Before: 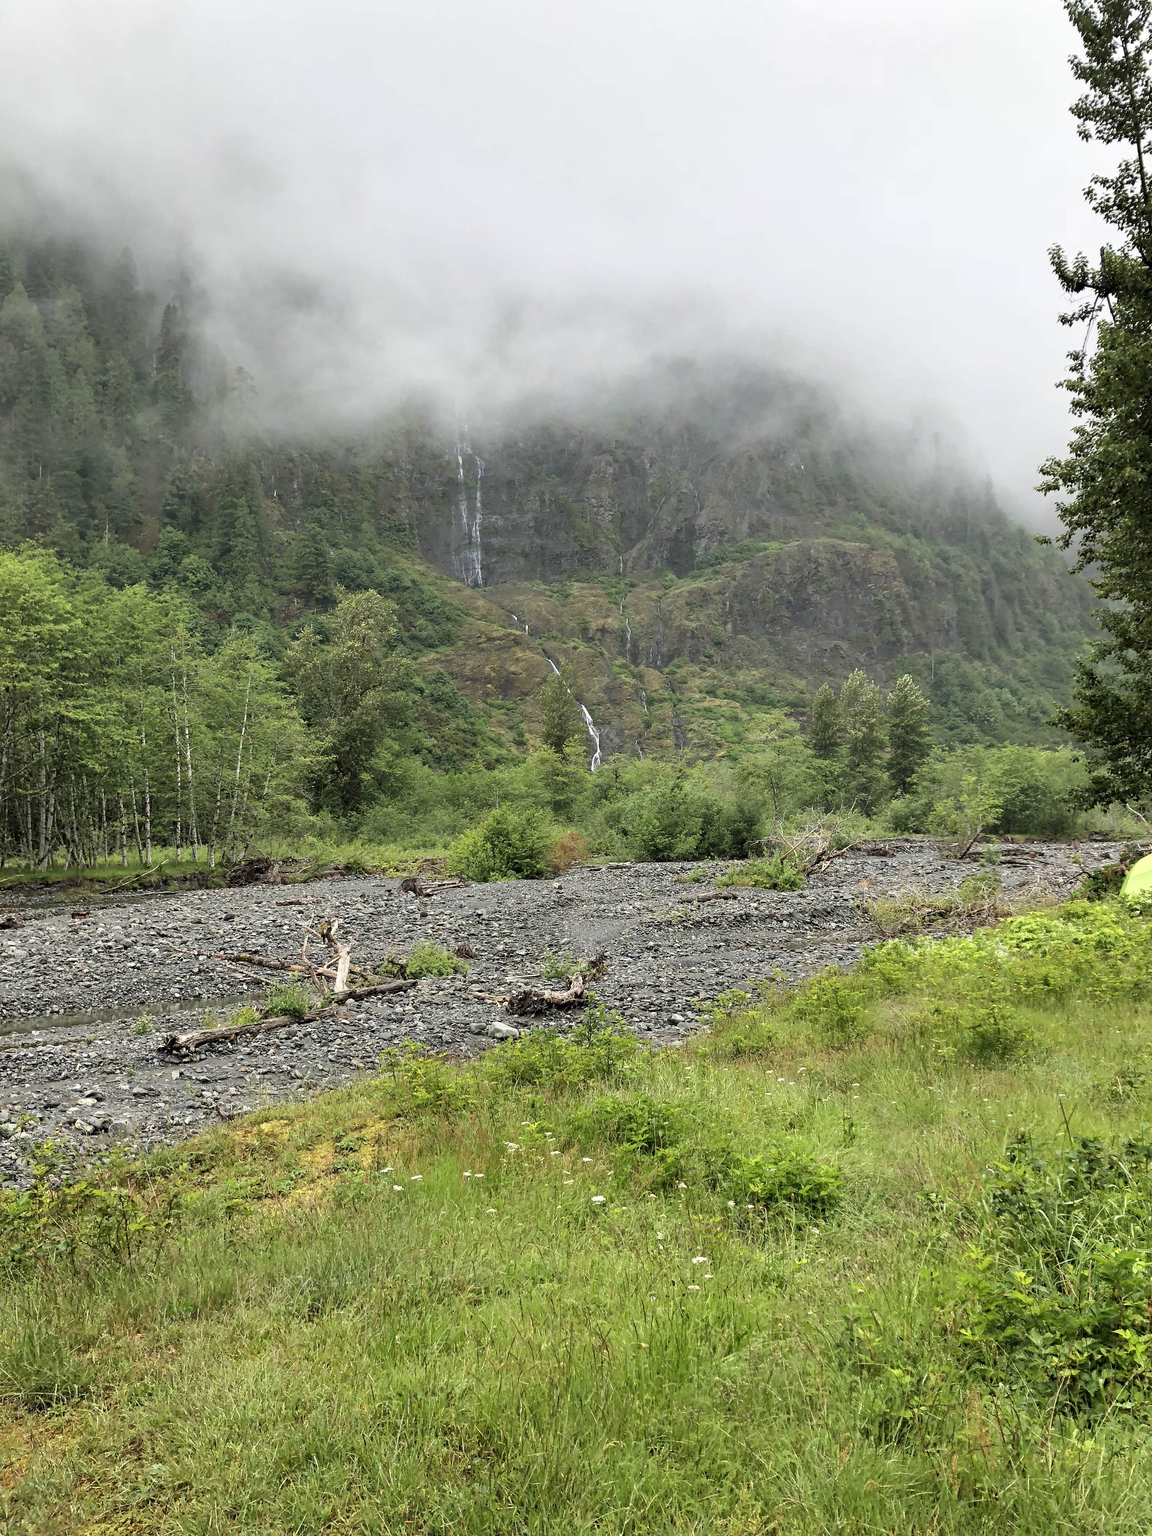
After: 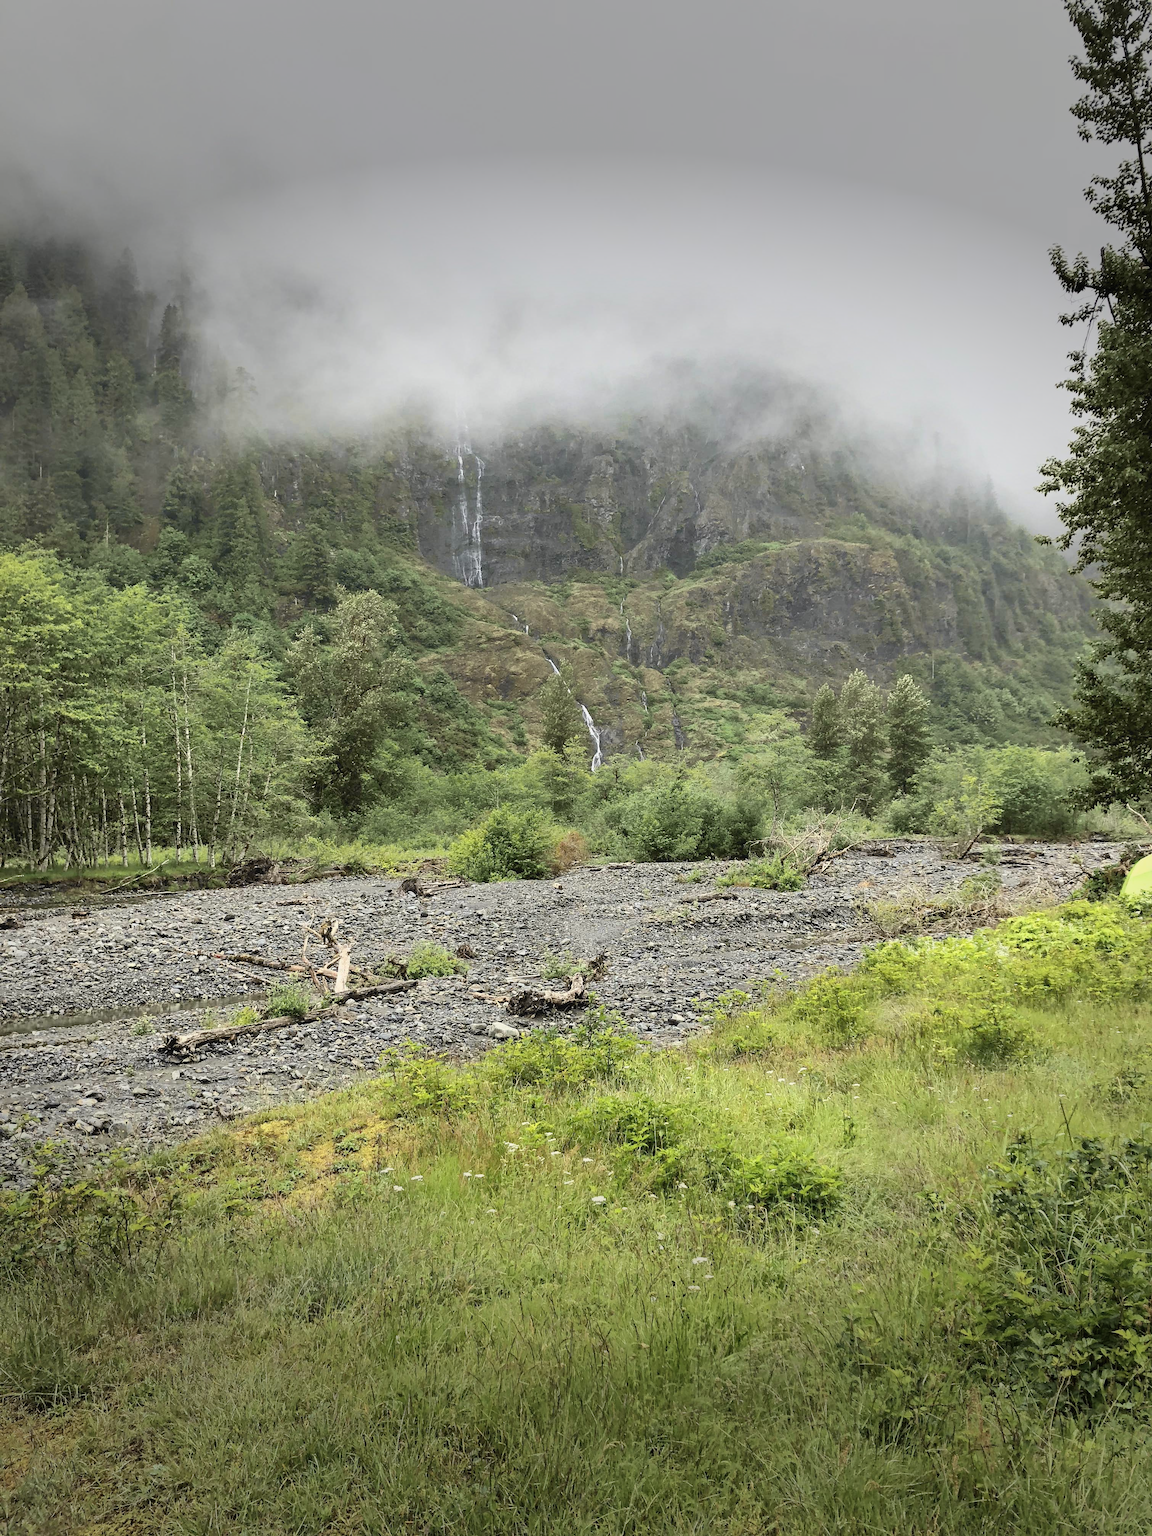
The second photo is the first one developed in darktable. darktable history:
tone curve: curves: ch0 [(0, 0.038) (0.193, 0.212) (0.461, 0.502) (0.634, 0.709) (0.852, 0.89) (1, 0.967)]; ch1 [(0, 0) (0.35, 0.356) (0.45, 0.453) (0.504, 0.503) (0.532, 0.524) (0.558, 0.555) (0.735, 0.762) (1, 1)]; ch2 [(0, 0) (0.281, 0.266) (0.456, 0.469) (0.5, 0.5) (0.533, 0.545) (0.606, 0.598) (0.646, 0.654) (1, 1)], color space Lab, independent channels, preserve colors none
vignetting: fall-off start 70.97%, brightness -0.584, saturation -0.118, width/height ratio 1.333
